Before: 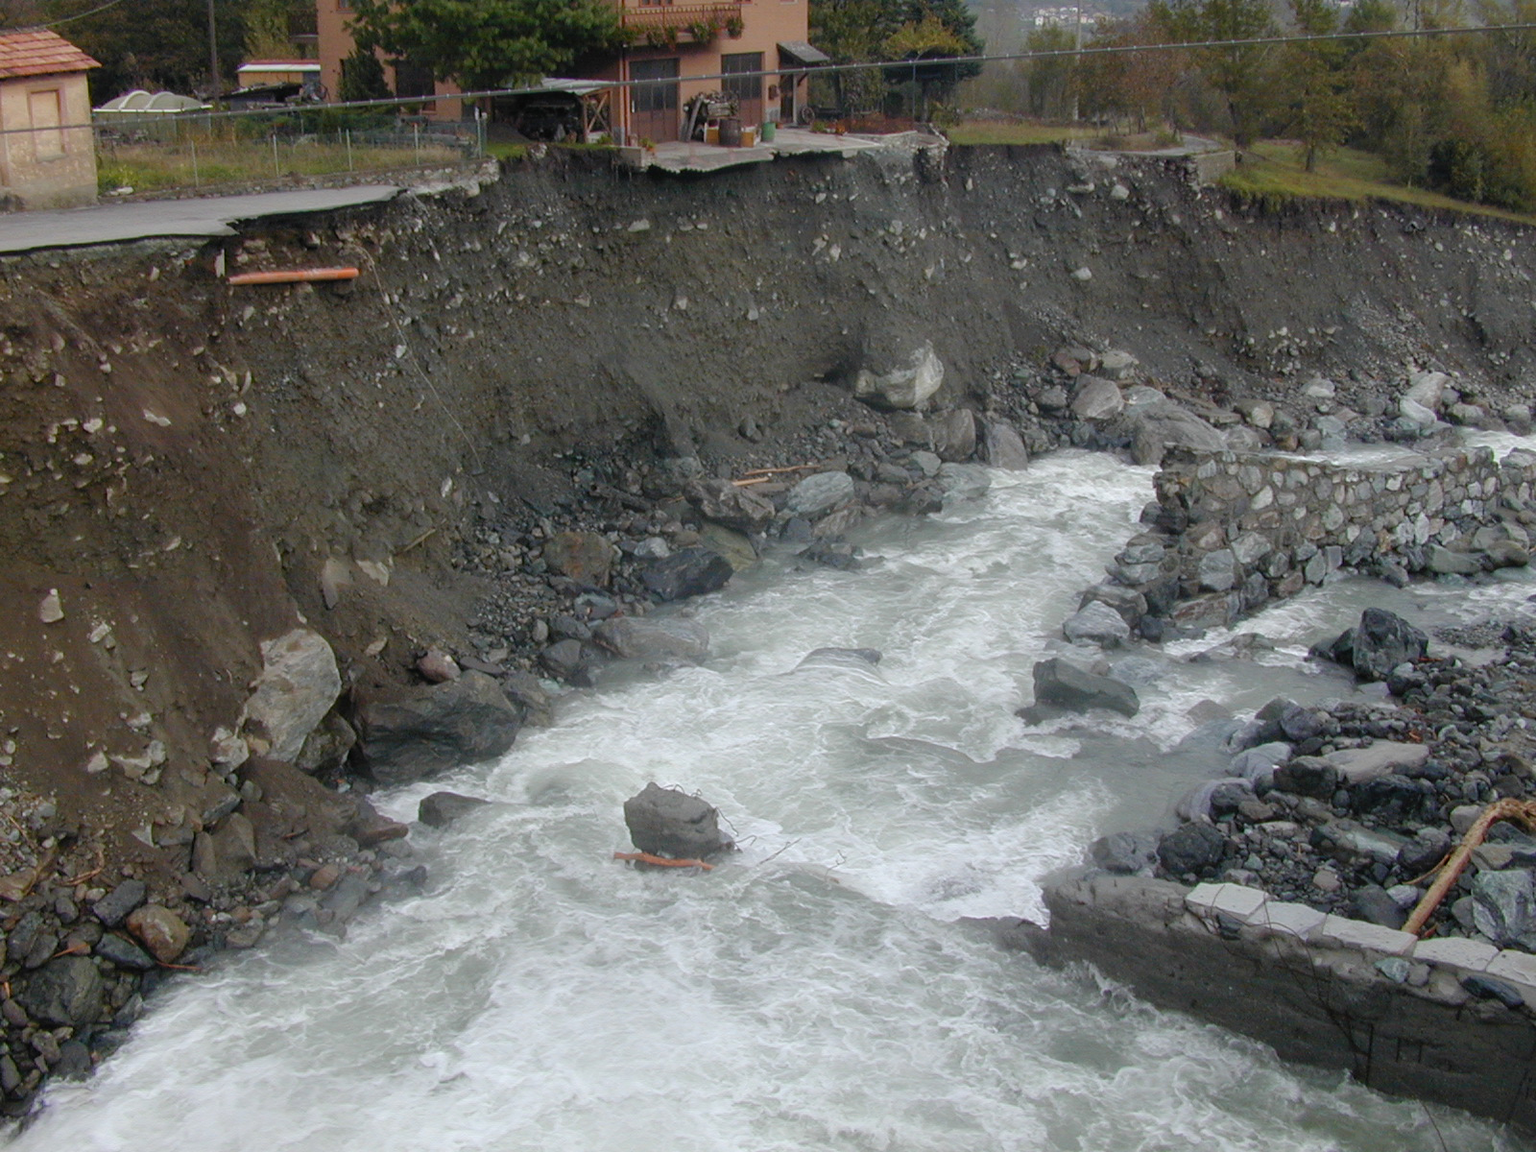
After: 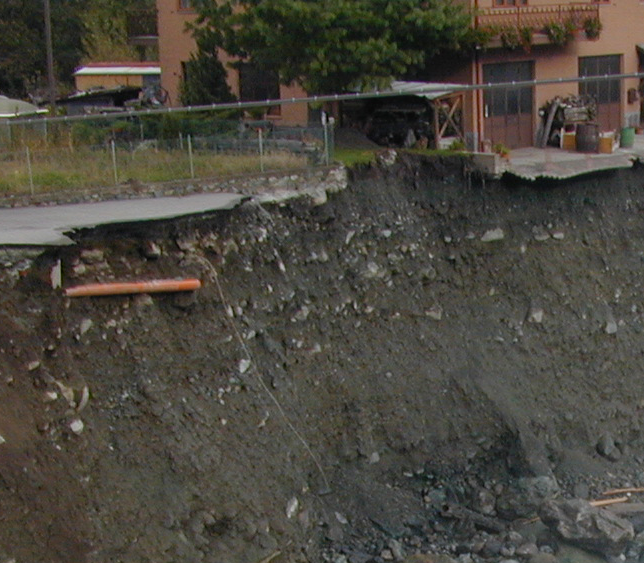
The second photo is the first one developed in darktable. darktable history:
crop and rotate: left 10.827%, top 0.053%, right 48.869%, bottom 52.996%
